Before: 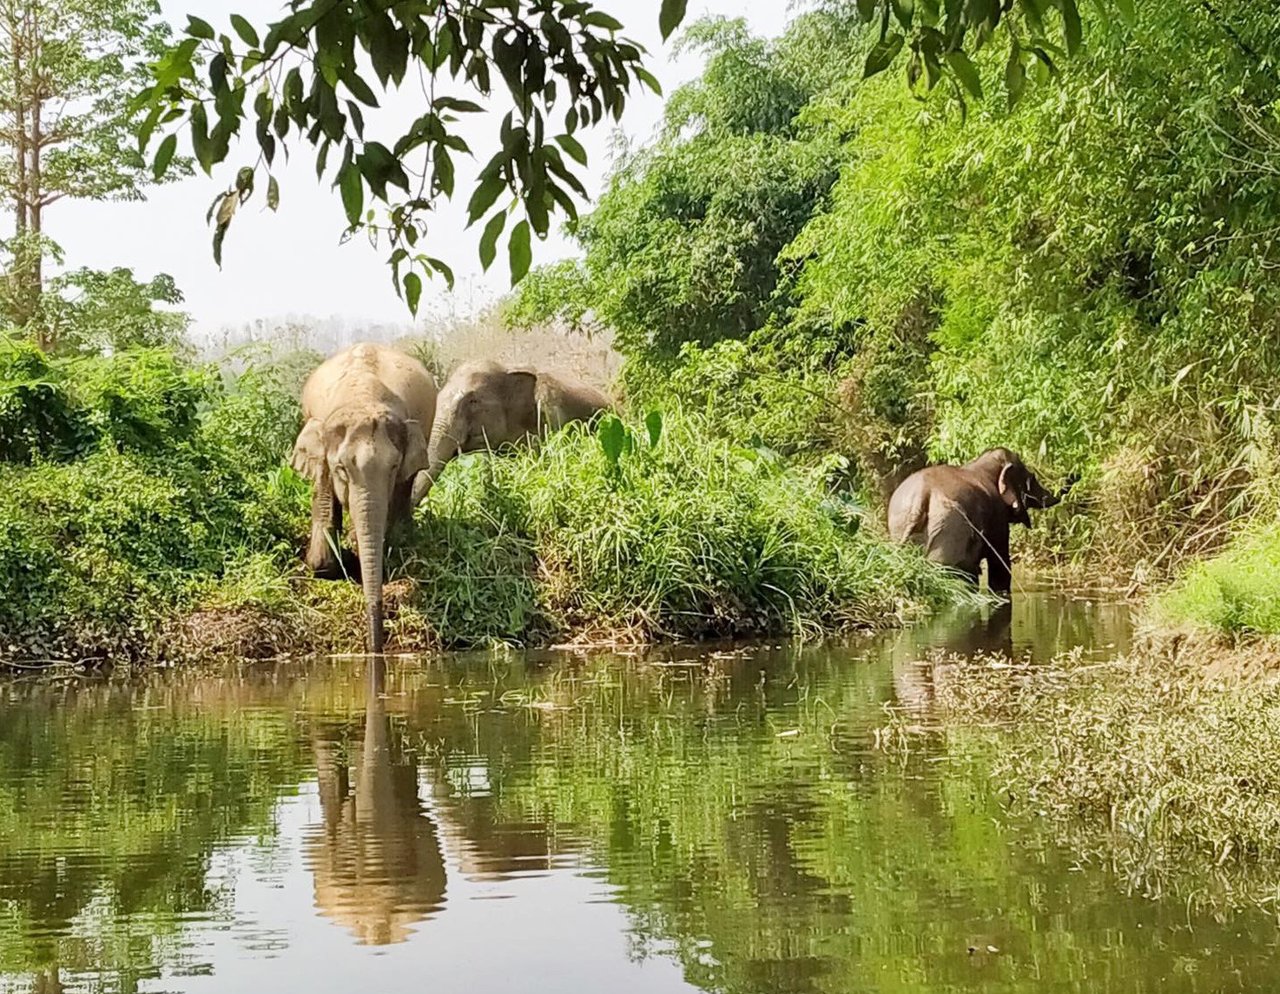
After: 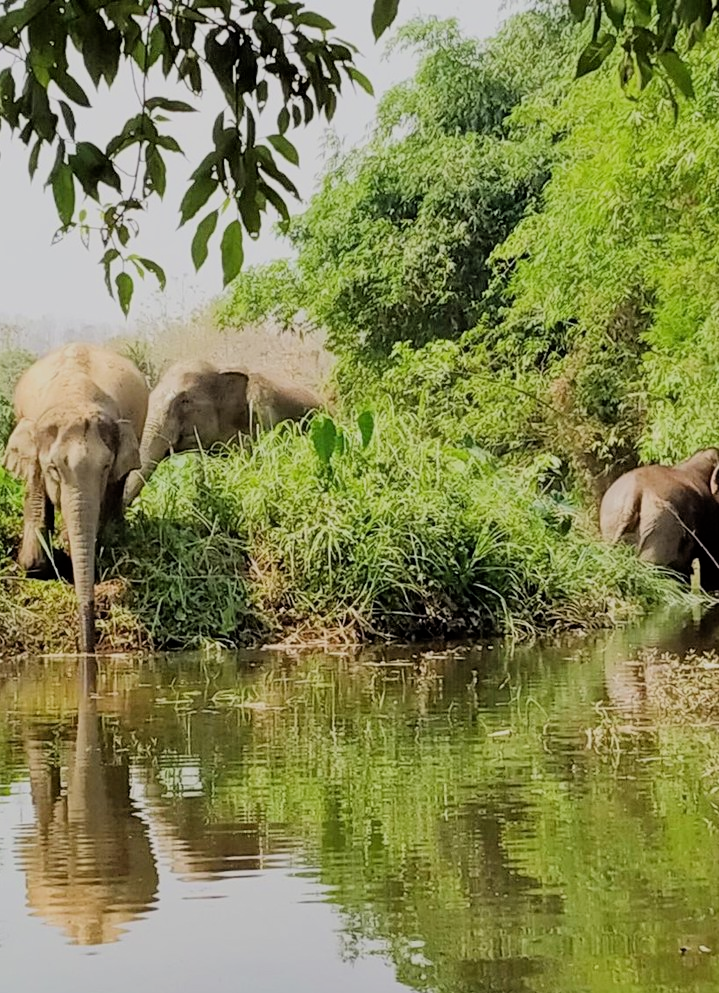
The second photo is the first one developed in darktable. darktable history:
crop and rotate: left 22.534%, right 21.219%
filmic rgb: black relative exposure -7.29 EV, white relative exposure 5.06 EV, hardness 3.21, color science v6 (2022), iterations of high-quality reconstruction 0
